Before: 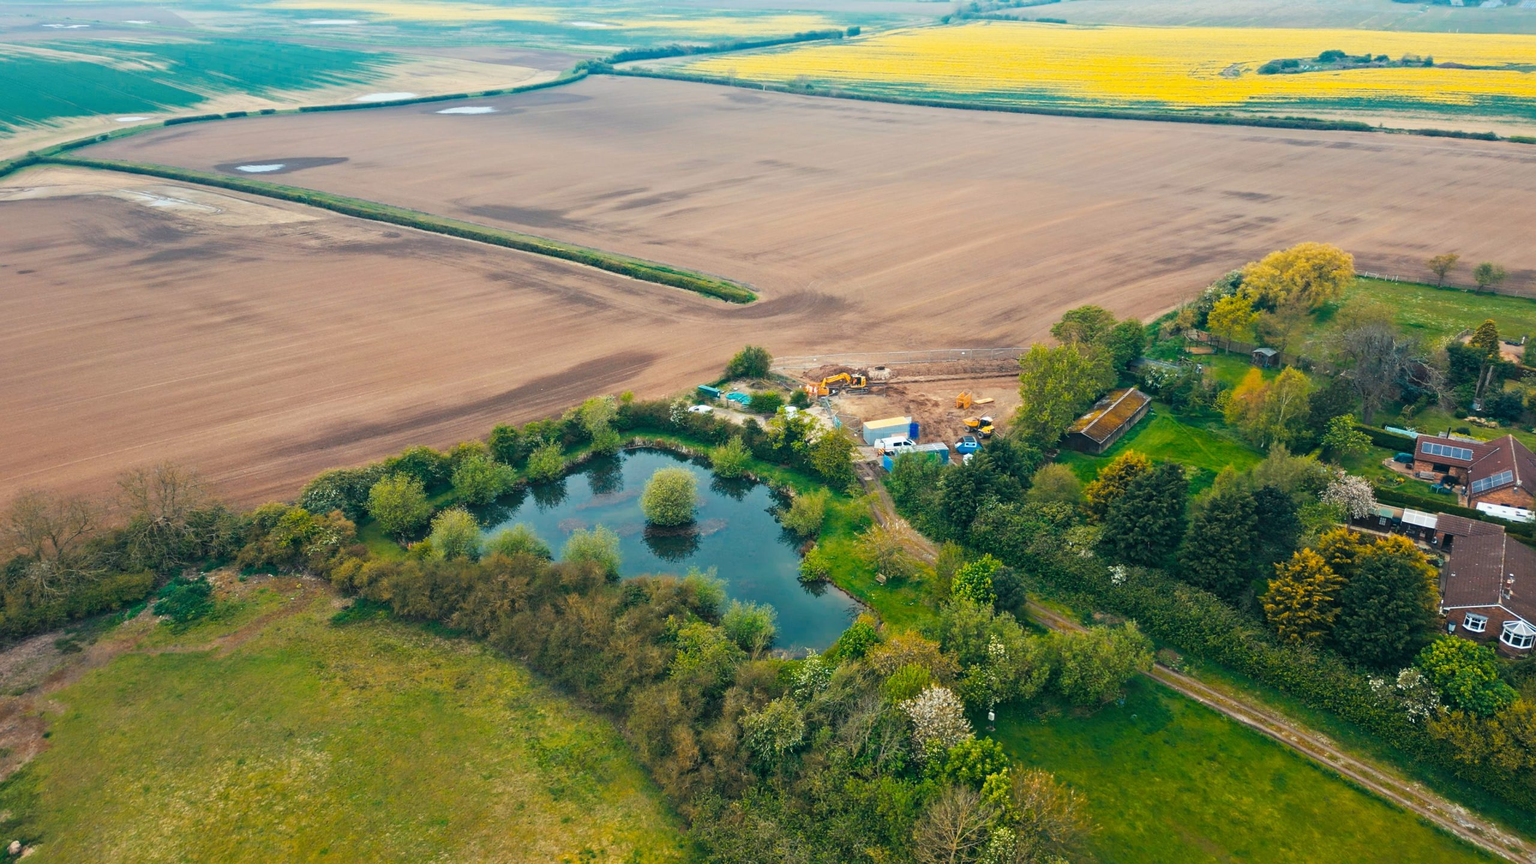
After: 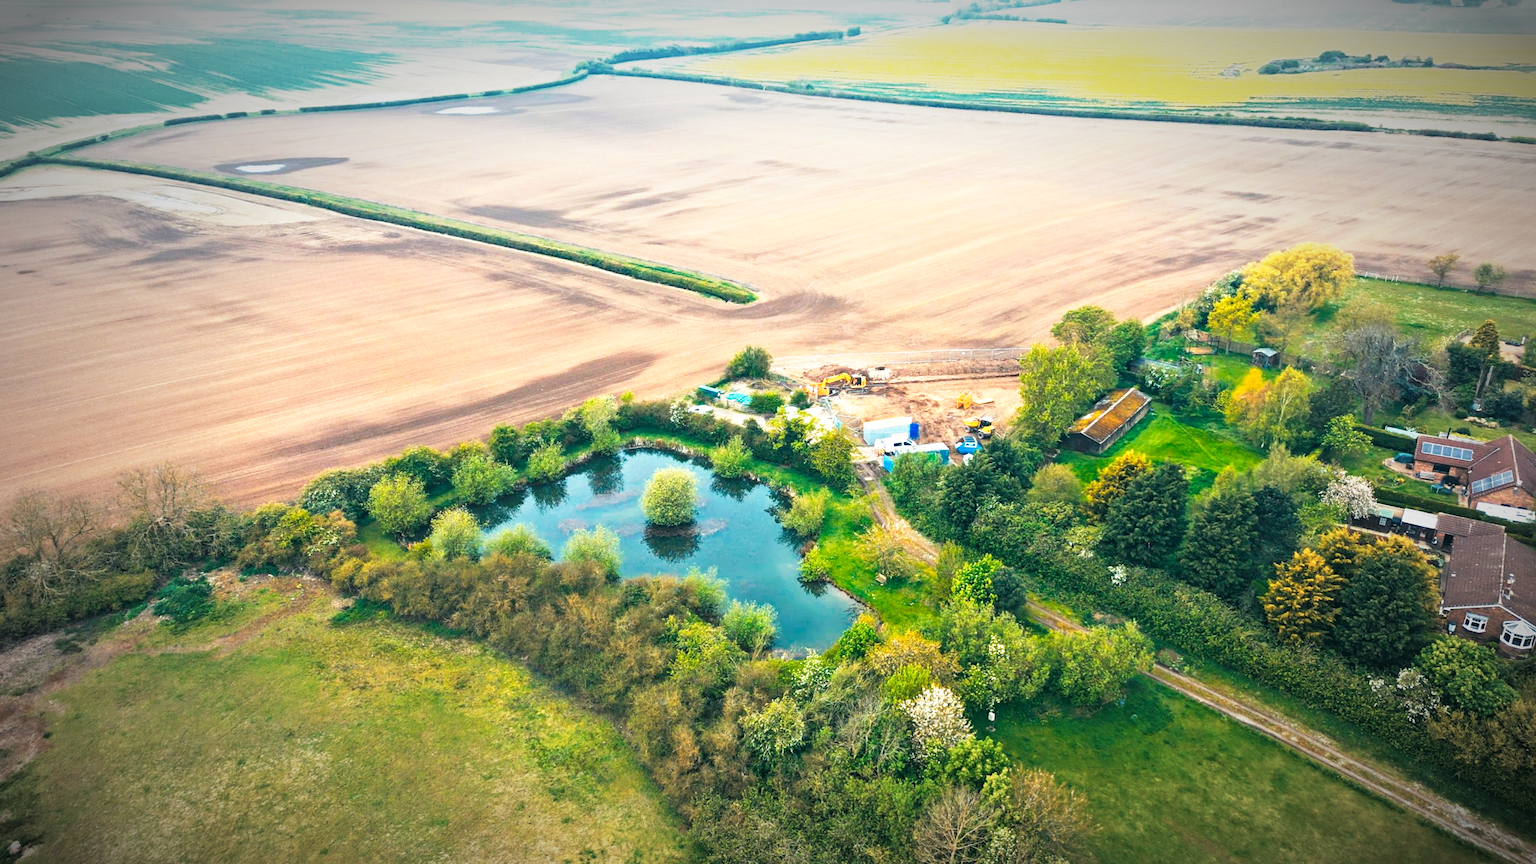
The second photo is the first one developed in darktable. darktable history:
vignetting: fall-off start 67.5%, fall-off radius 67.23%, brightness -0.813, automatic ratio true
local contrast: highlights 100%, shadows 100%, detail 120%, midtone range 0.2
base curve: curves: ch0 [(0, 0) (0.495, 0.917) (1, 1)], preserve colors none
